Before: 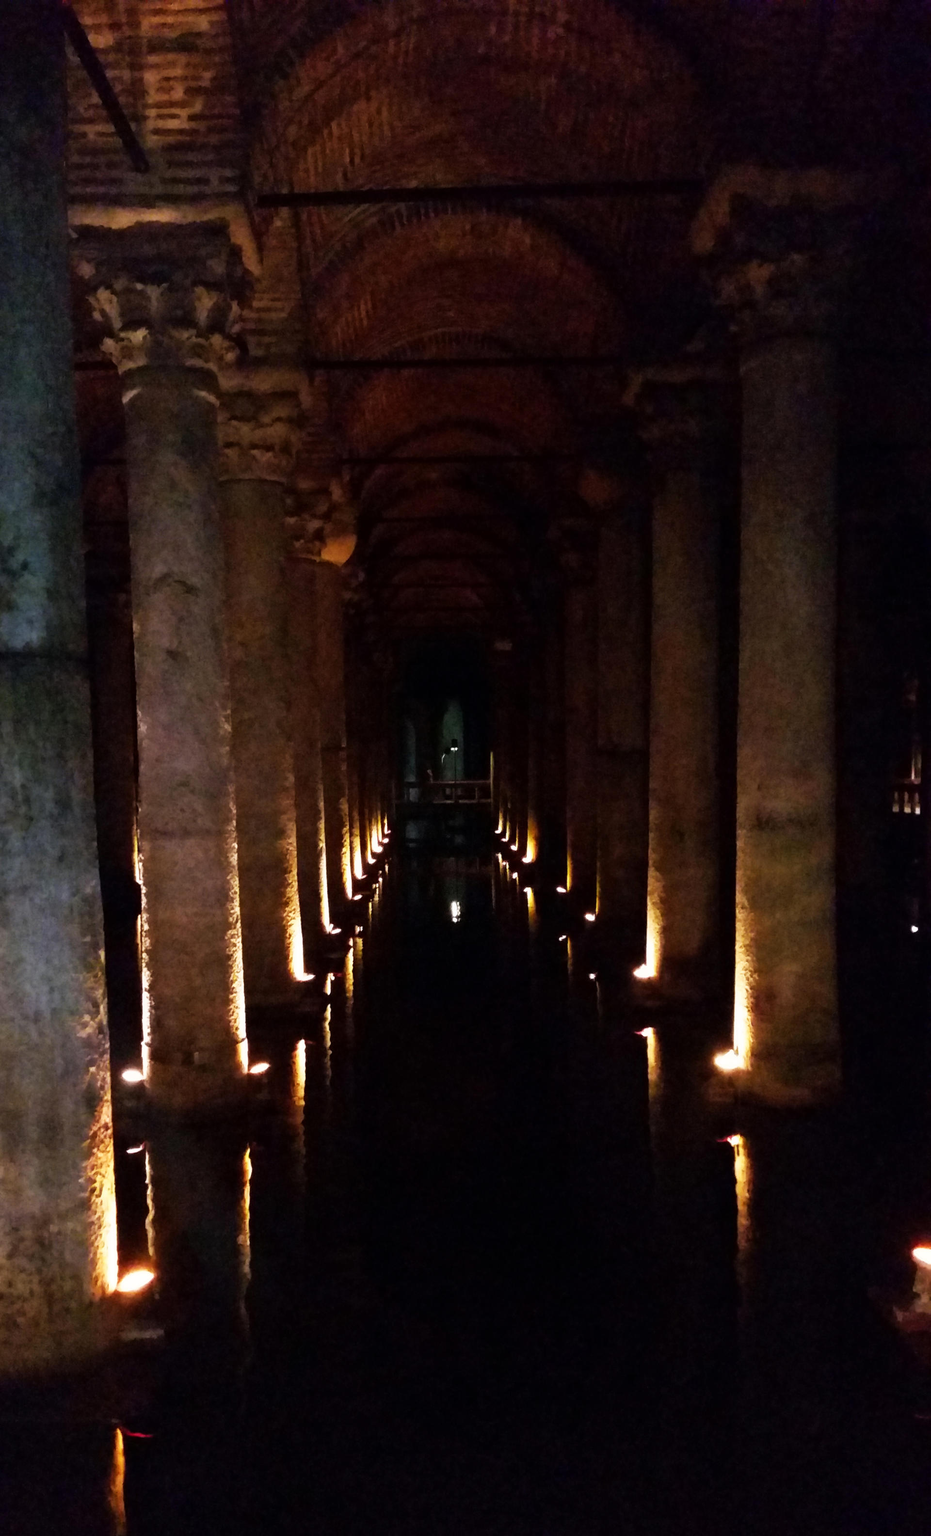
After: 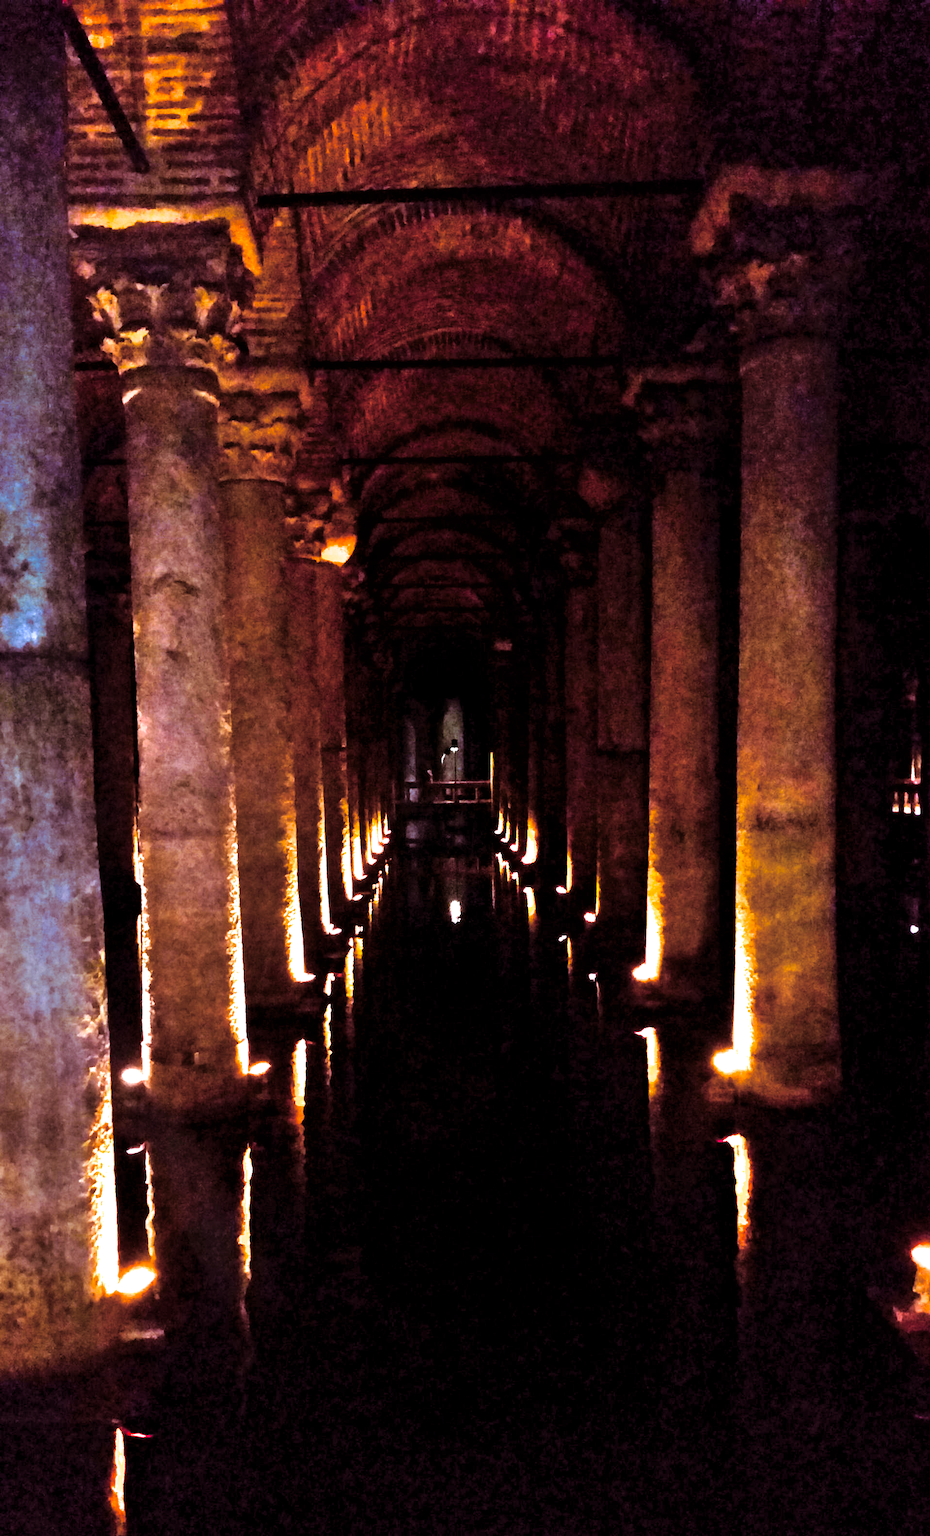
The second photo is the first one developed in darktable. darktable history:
color contrast: green-magenta contrast 0.85, blue-yellow contrast 1.25, unbound 0
split-toning: shadows › hue 360°
shadows and highlights: radius 110.86, shadows 51.09, white point adjustment 9.16, highlights -4.17, highlights color adjustment 32.2%, soften with gaussian
exposure: black level correction 0.001, exposure 0.5 EV, compensate exposure bias true, compensate highlight preservation false
white balance: red 1.066, blue 1.119
color balance rgb: perceptual saturation grading › highlights -29.58%, perceptual saturation grading › mid-tones 29.47%, perceptual saturation grading › shadows 59.73%, perceptual brilliance grading › global brilliance -17.79%, perceptual brilliance grading › highlights 28.73%, global vibrance 15.44%
